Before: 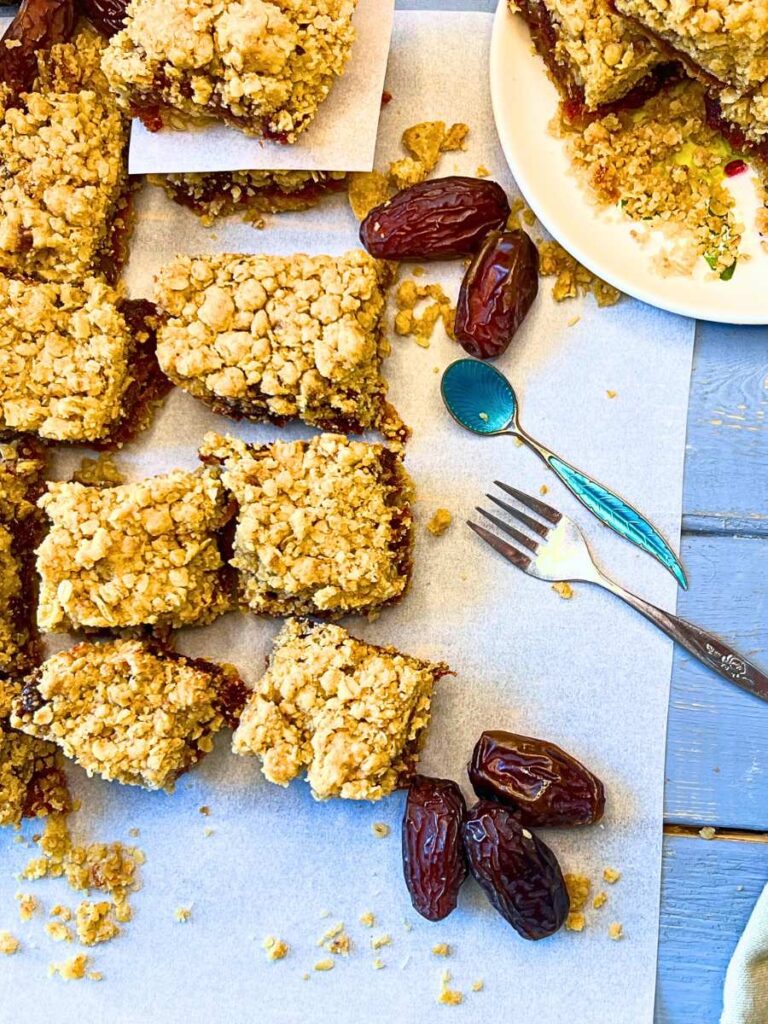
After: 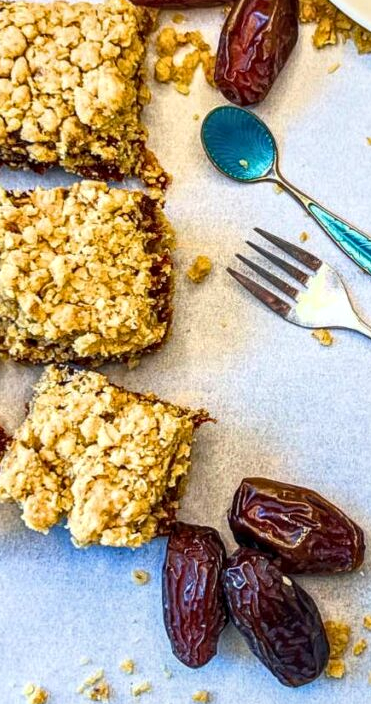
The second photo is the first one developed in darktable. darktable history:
crop: left 31.37%, top 24.787%, right 20.253%, bottom 6.42%
local contrast: detail 130%
